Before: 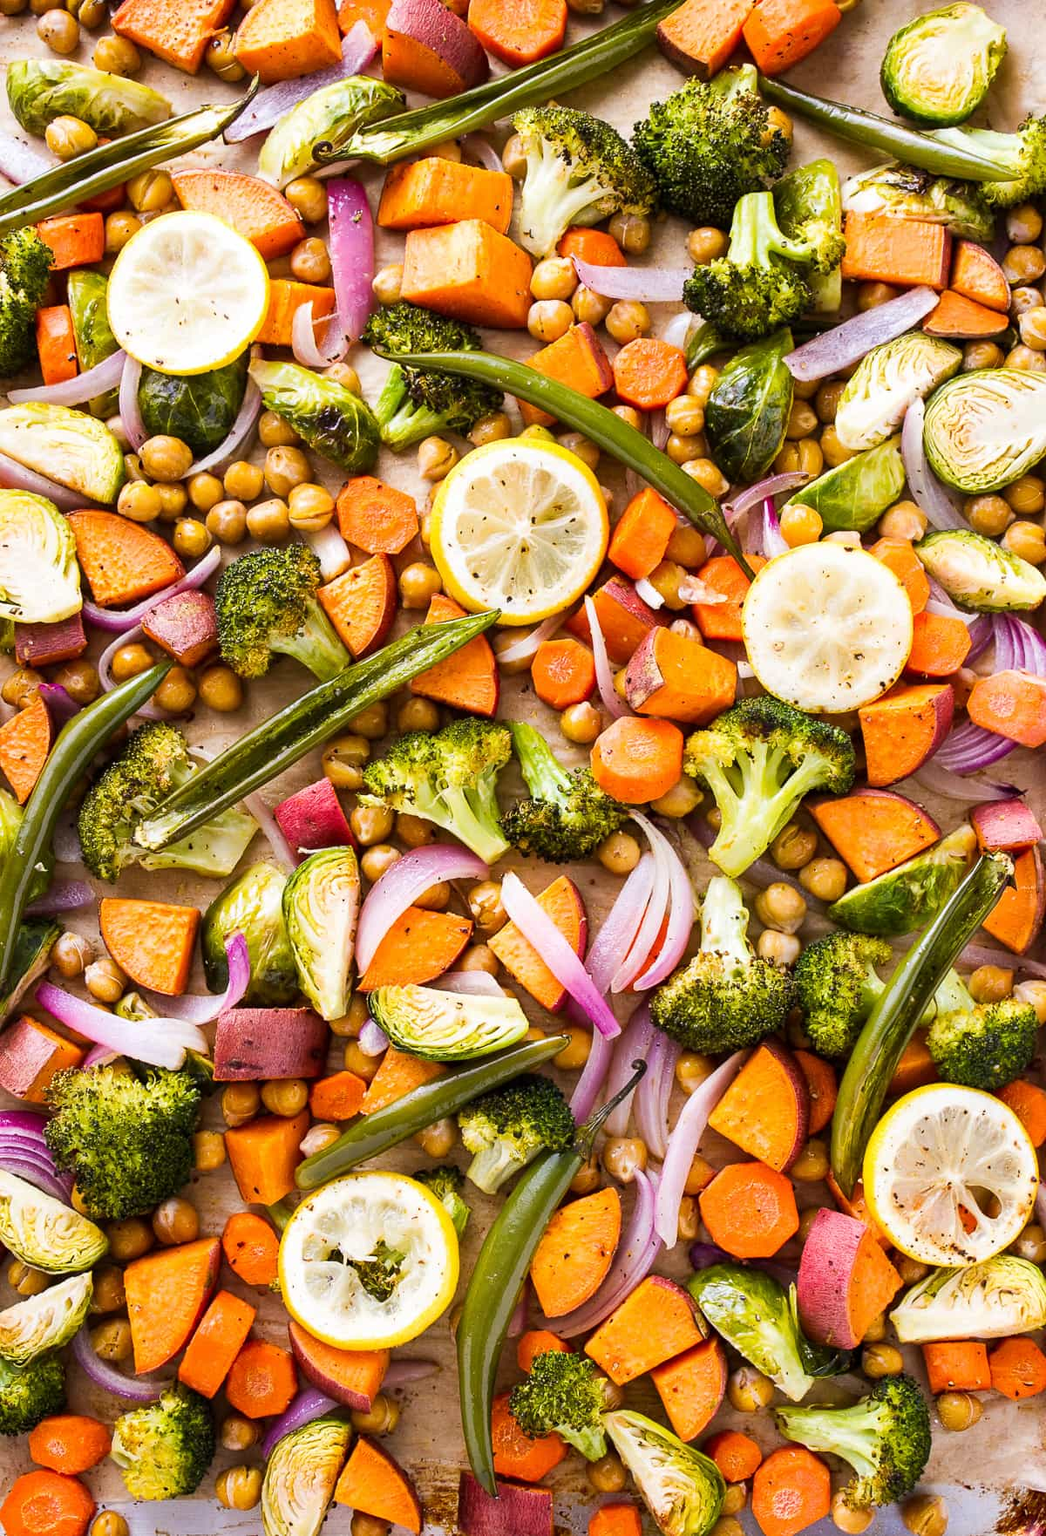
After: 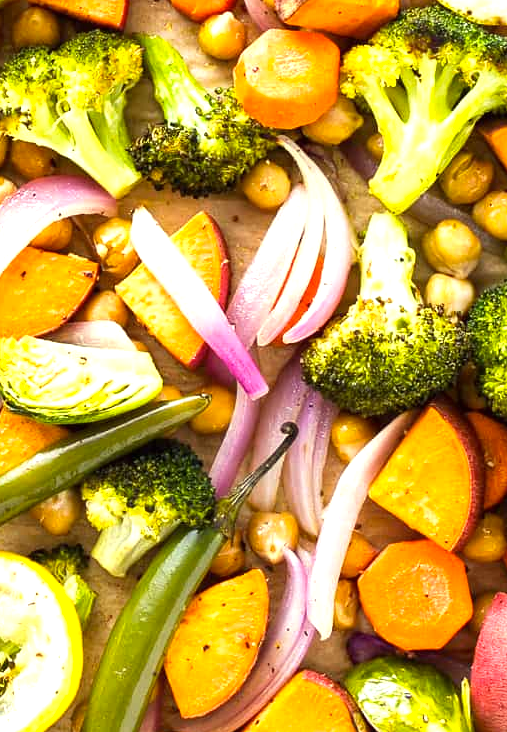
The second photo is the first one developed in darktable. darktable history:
crop: left 37.071%, top 45.03%, right 20.614%, bottom 13.385%
exposure: black level correction 0, exposure 0.69 EV, compensate highlight preservation false
color correction: highlights a* -5.8, highlights b* 11.11
